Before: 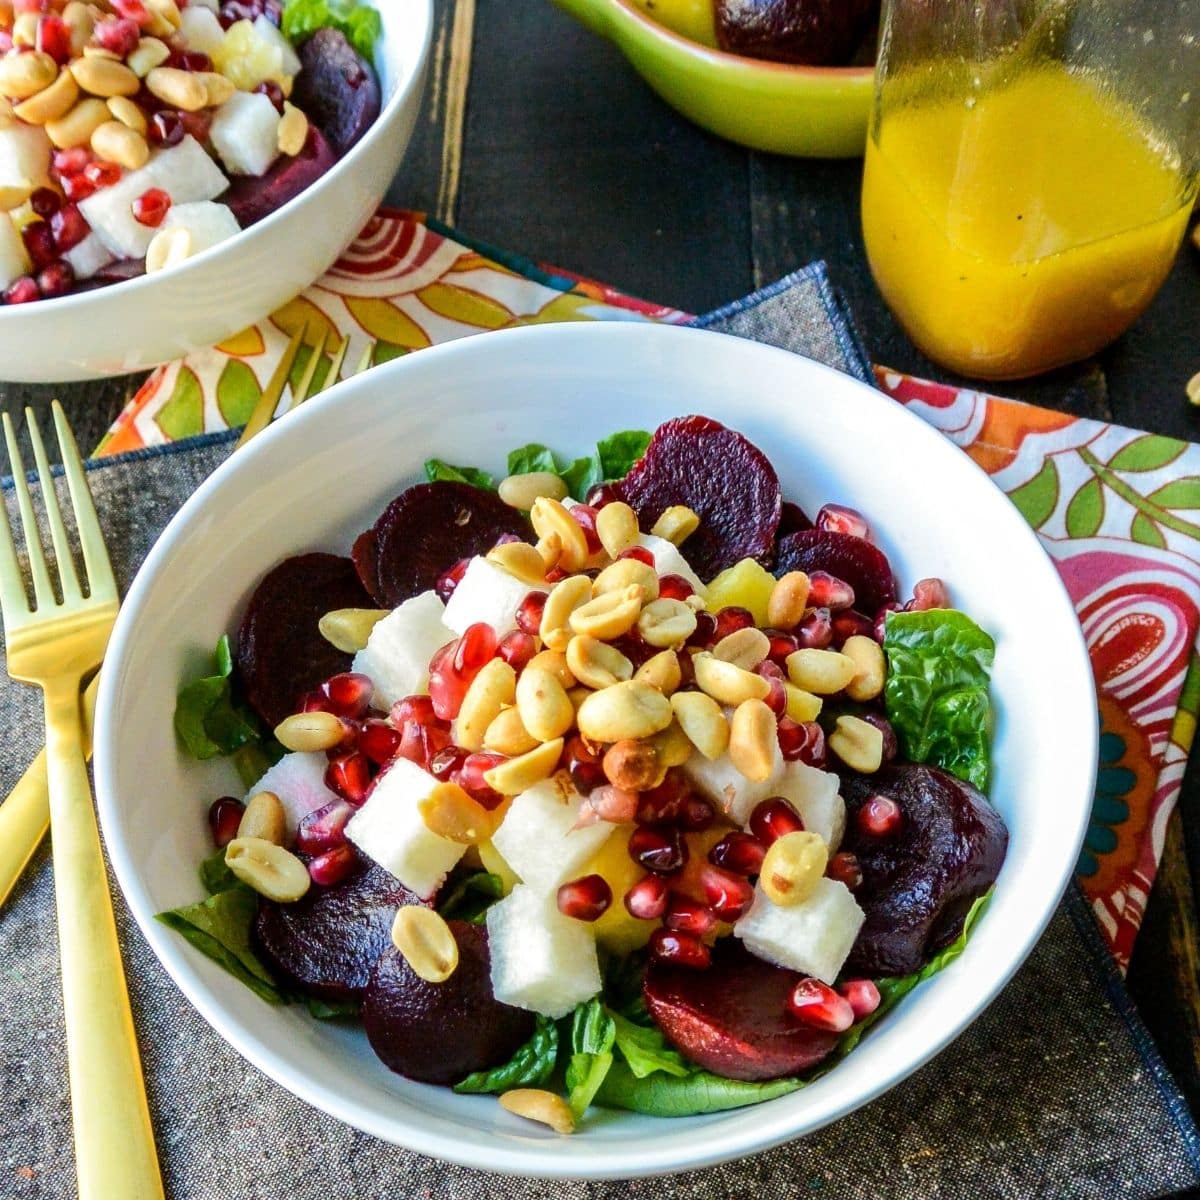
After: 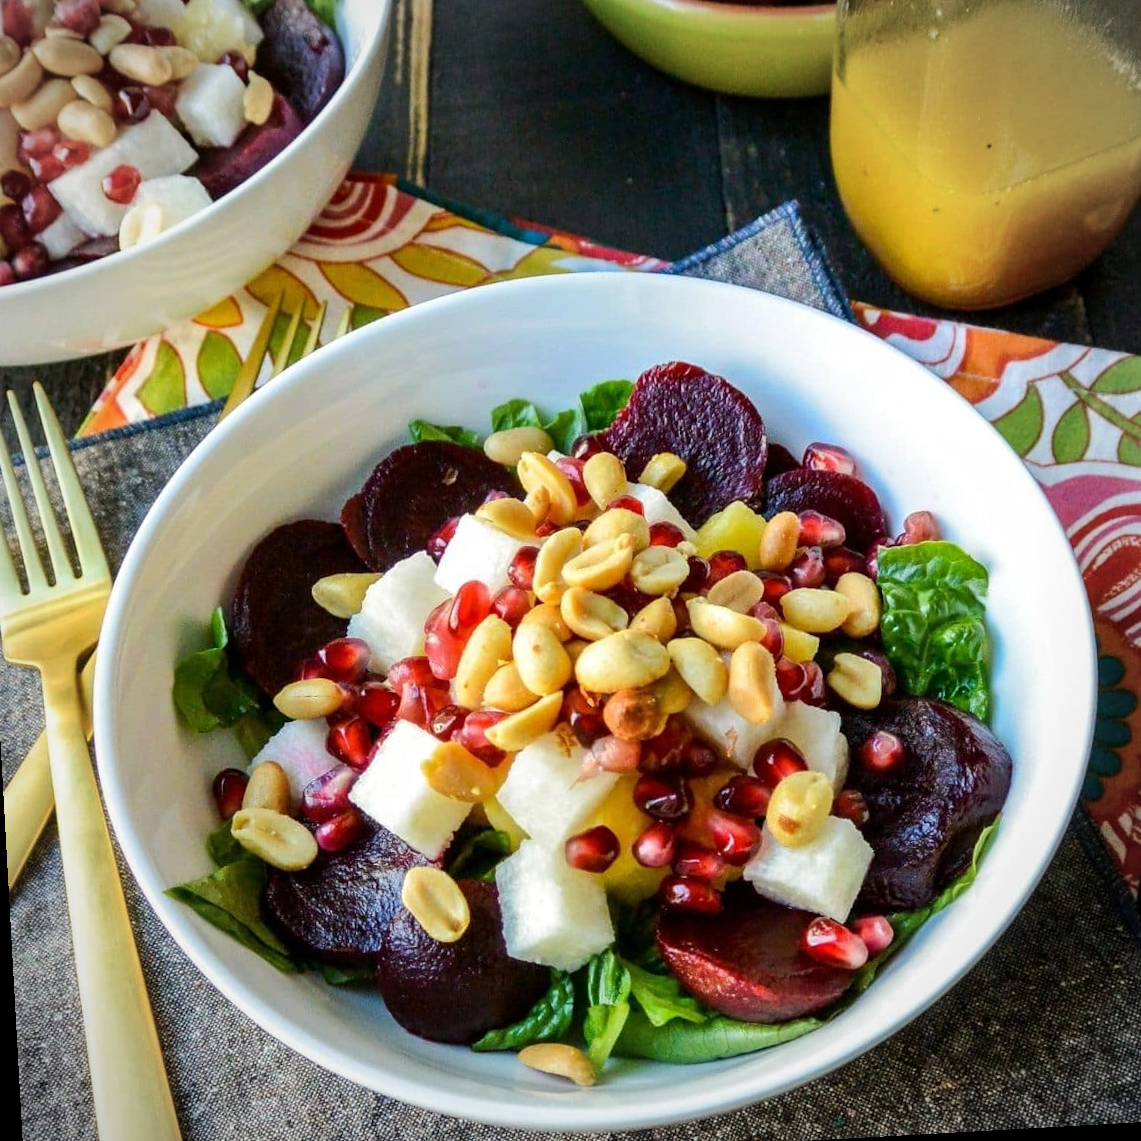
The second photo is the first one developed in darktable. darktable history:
rotate and perspective: rotation -3.18°, automatic cropping off
white balance: emerald 1
vignetting: fall-off radius 60.92%
crop: left 3.305%, top 6.436%, right 6.389%, bottom 3.258%
